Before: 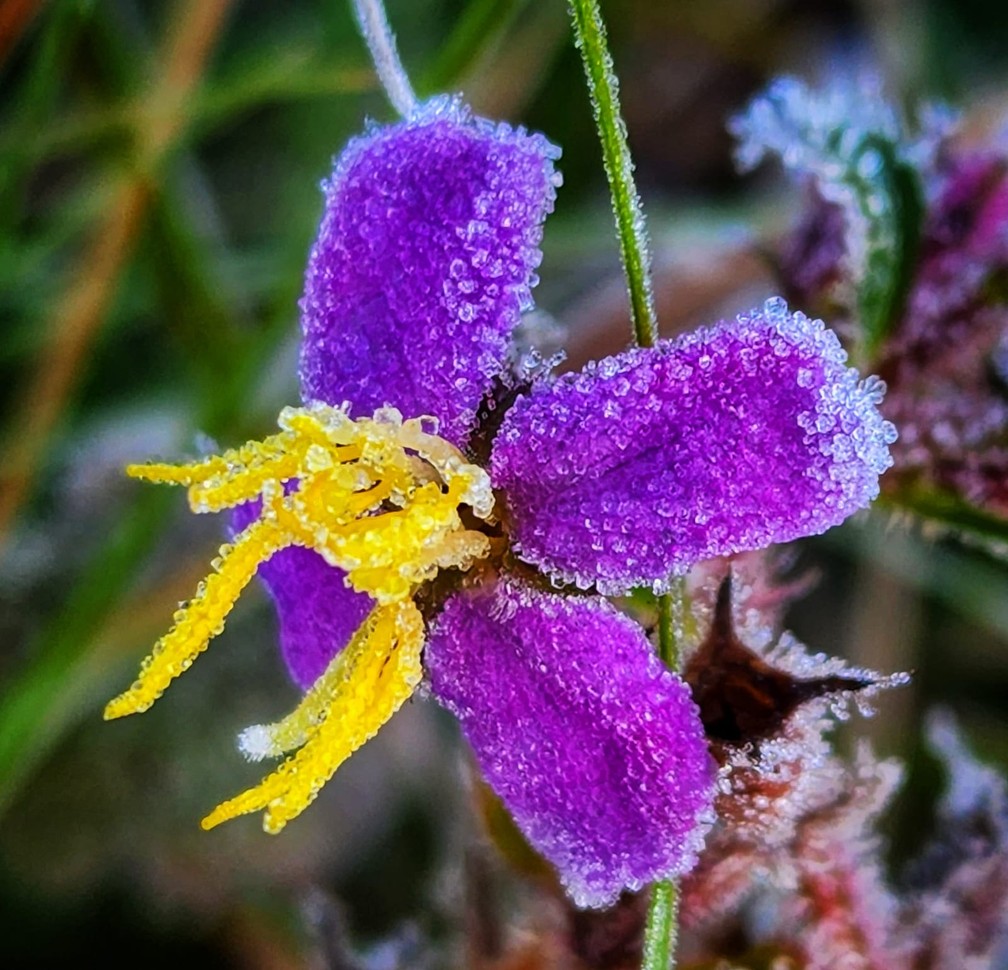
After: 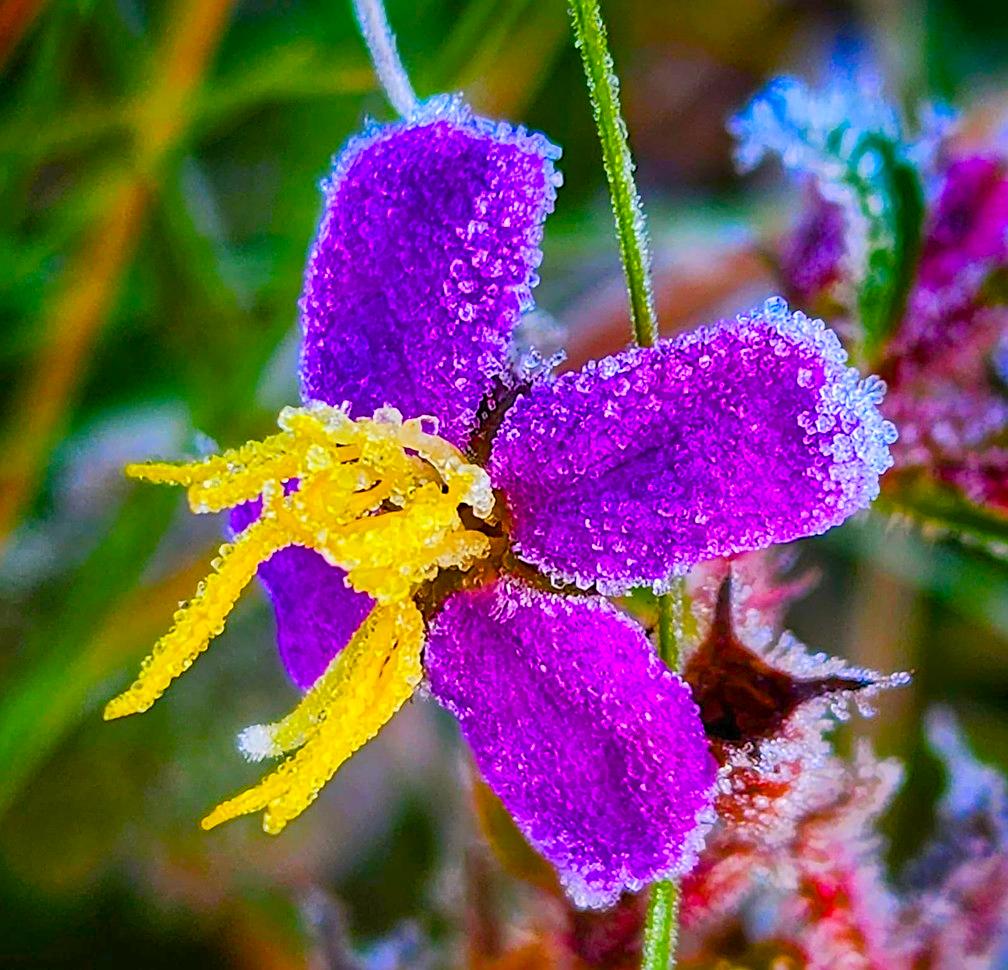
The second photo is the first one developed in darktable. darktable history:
sharpen: on, module defaults
color balance rgb: shadows lift › luminance -10.391%, power › hue 328.27°, highlights gain › chroma 0.693%, highlights gain › hue 55.58°, linear chroma grading › shadows 10.374%, linear chroma grading › highlights 8.899%, linear chroma grading › global chroma 14.567%, linear chroma grading › mid-tones 14.878%, perceptual saturation grading › global saturation 20%, perceptual saturation grading › highlights -25.9%, perceptual saturation grading › shadows 49.844%, perceptual brilliance grading › global brilliance 18.391%, contrast -29.5%
